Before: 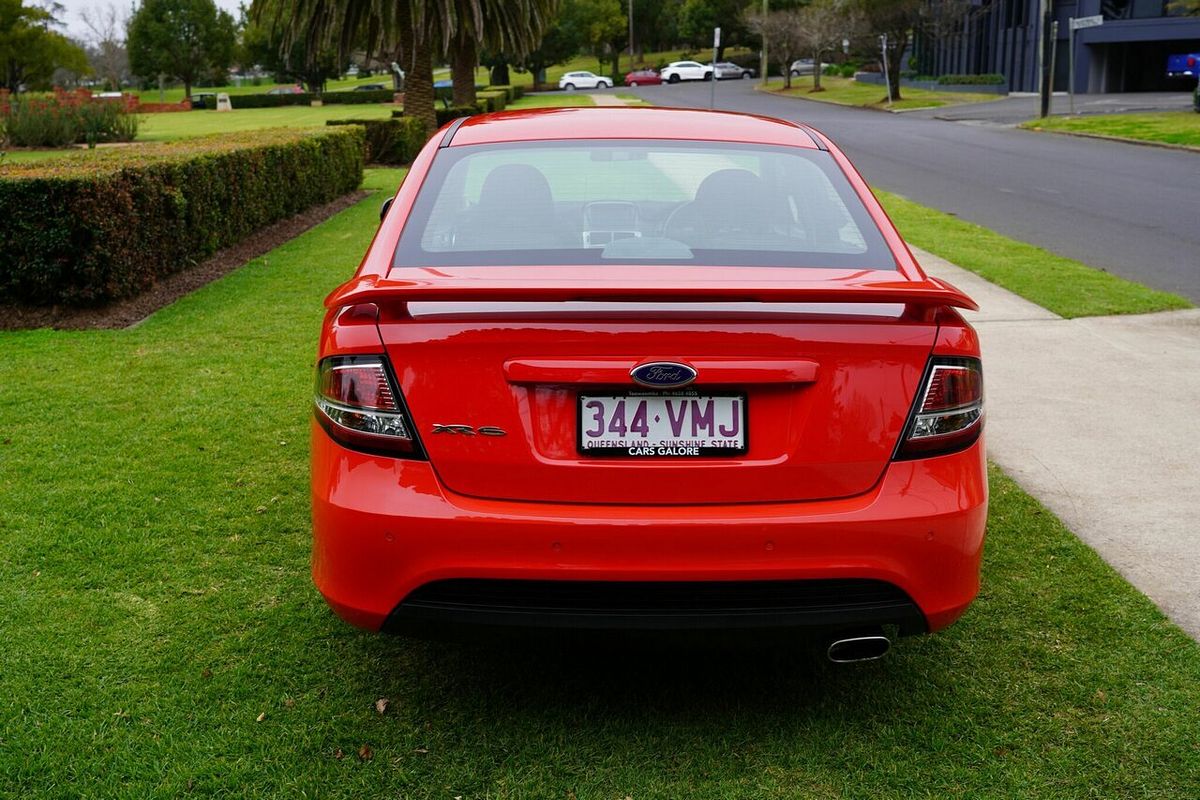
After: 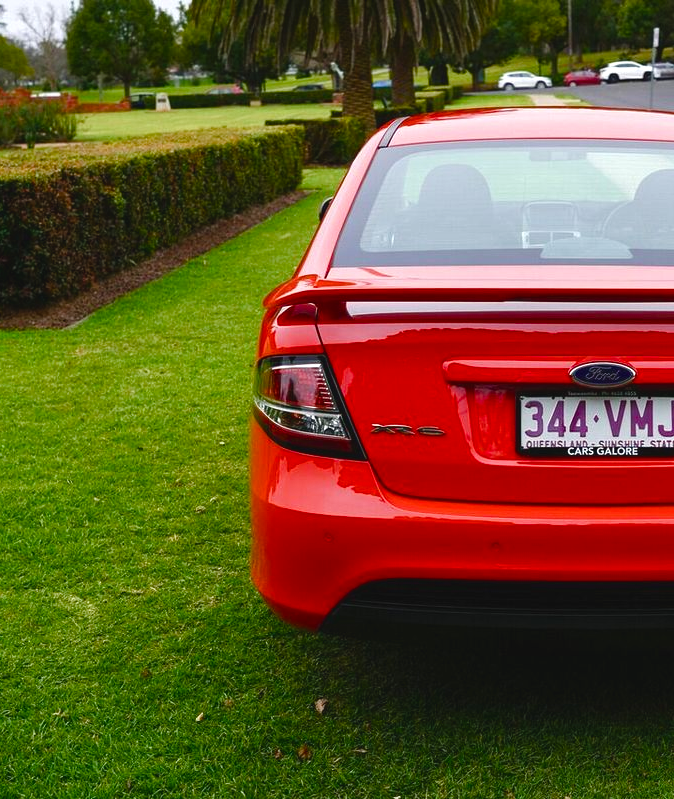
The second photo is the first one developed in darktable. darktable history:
crop: left 5.127%, right 38.666%
color balance rgb: highlights gain › luminance 14.824%, global offset › luminance 0.495%, linear chroma grading › global chroma 8.773%, perceptual saturation grading › global saturation 20%, perceptual saturation grading › highlights -50.502%, perceptual saturation grading › shadows 30.677%, perceptual brilliance grading › global brilliance 3.549%
